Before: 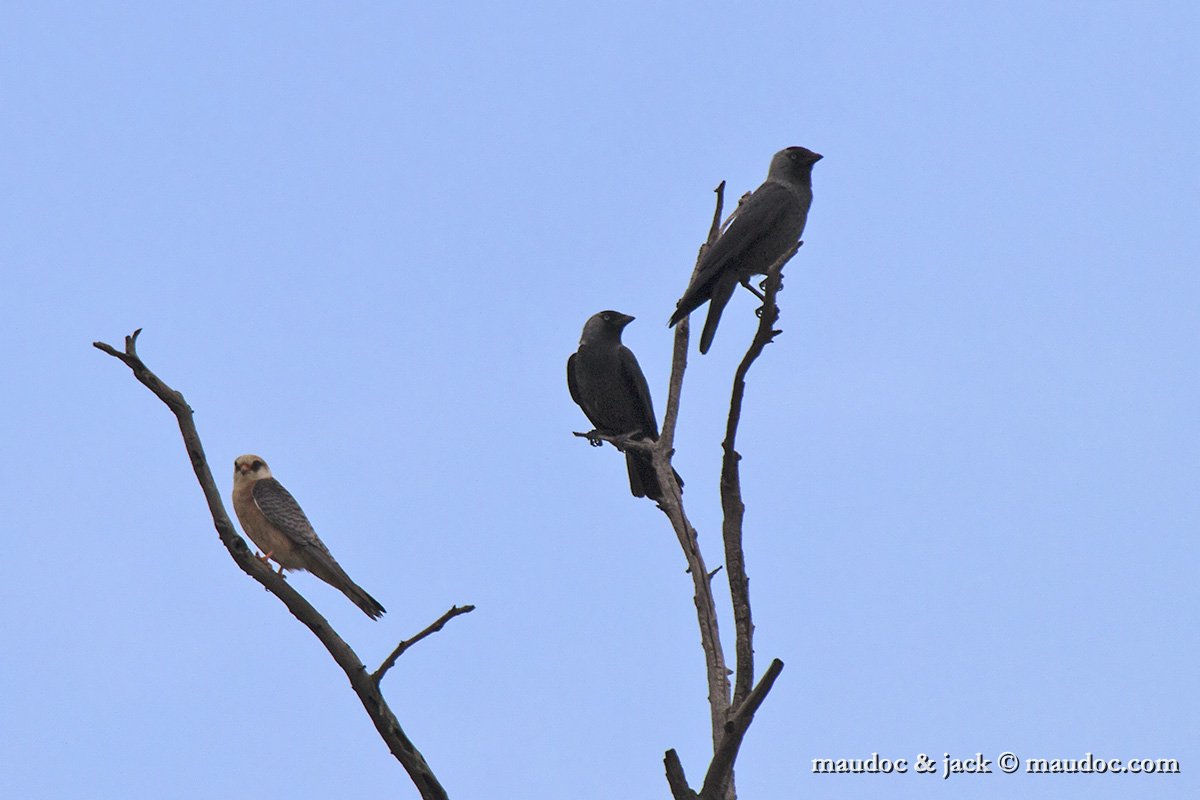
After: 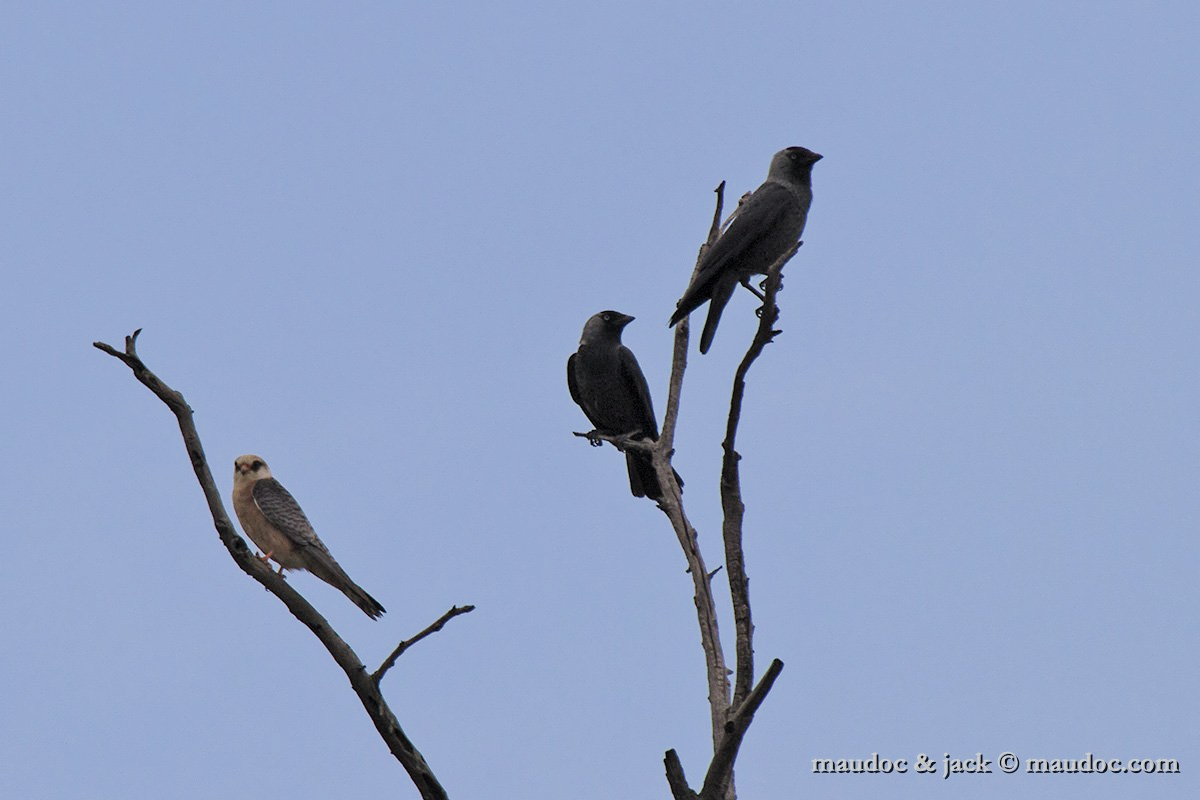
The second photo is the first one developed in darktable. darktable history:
filmic rgb: black relative exposure -6.65 EV, white relative exposure 4.56 EV, hardness 3.23
